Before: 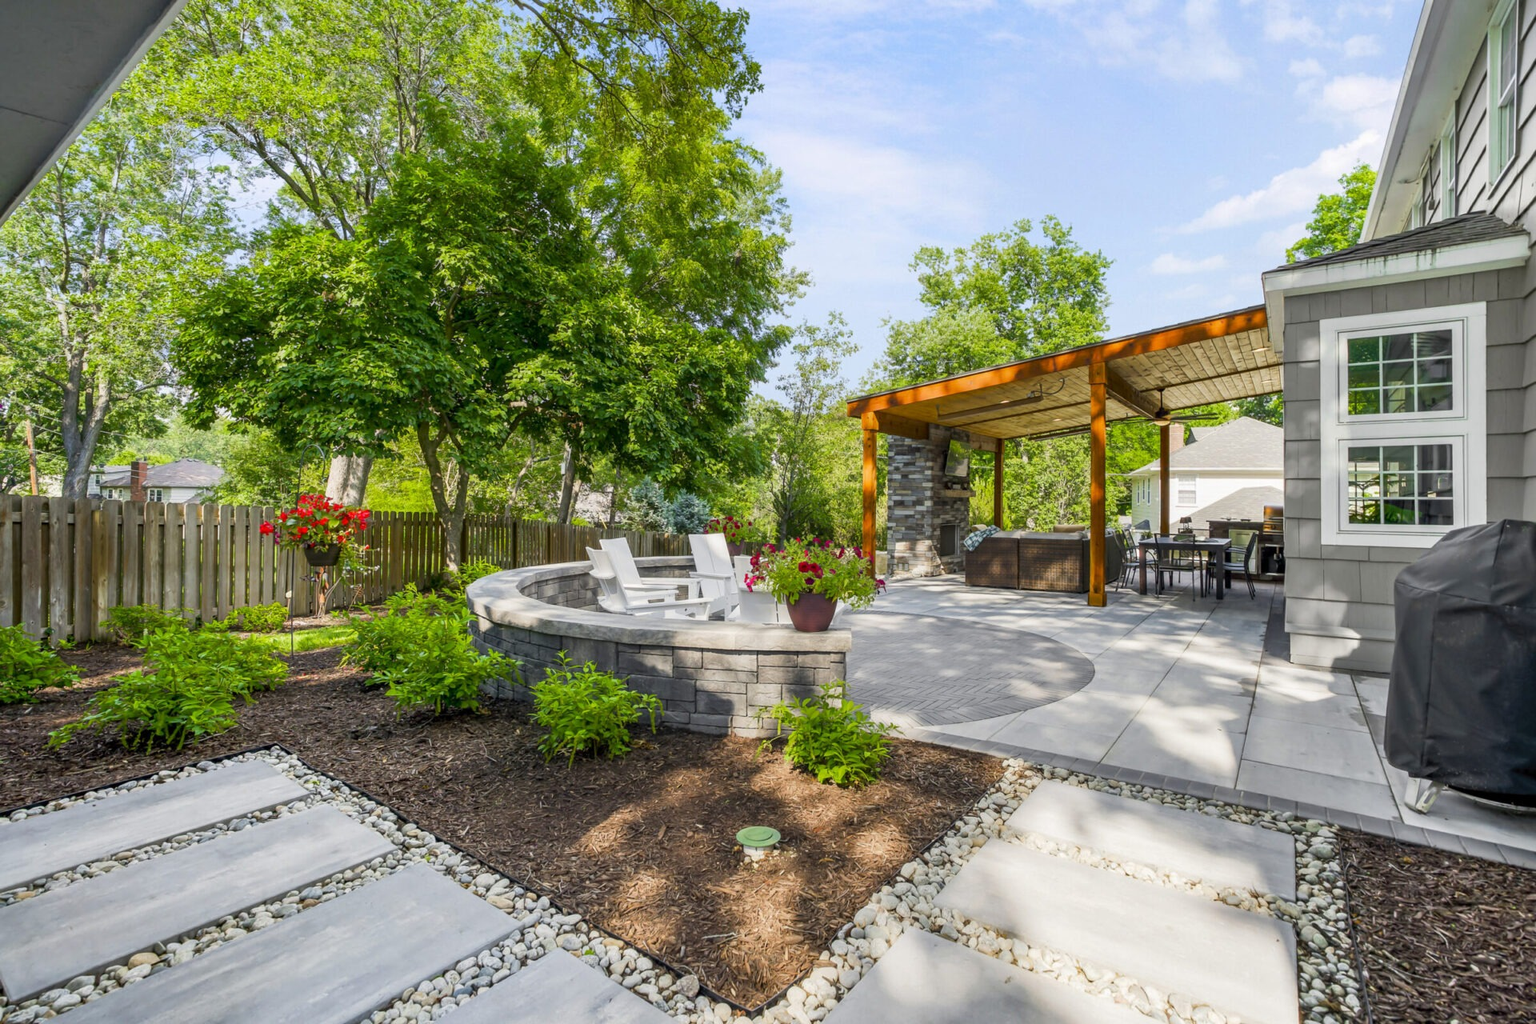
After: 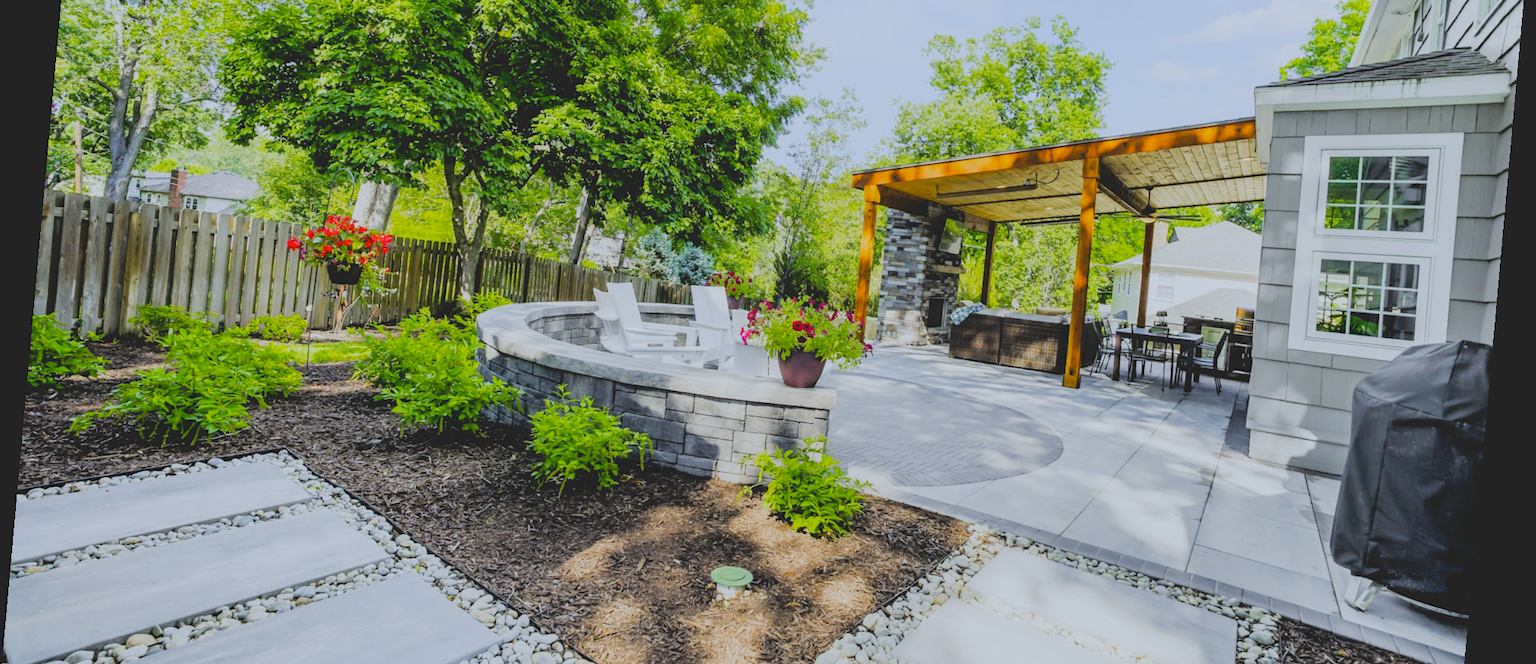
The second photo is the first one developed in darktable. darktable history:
filmic rgb: black relative exposure -3.86 EV, white relative exposure 3.48 EV, hardness 2.63, contrast 1.103
tone curve: curves: ch0 [(0, 0) (0.003, 0.012) (0.011, 0.02) (0.025, 0.032) (0.044, 0.046) (0.069, 0.06) (0.1, 0.09) (0.136, 0.133) (0.177, 0.182) (0.224, 0.247) (0.277, 0.316) (0.335, 0.396) (0.399, 0.48) (0.468, 0.568) (0.543, 0.646) (0.623, 0.717) (0.709, 0.777) (0.801, 0.846) (0.898, 0.912) (1, 1)], preserve colors none
rotate and perspective: rotation 5.12°, automatic cropping off
crop and rotate: top 25.357%, bottom 13.942%
contrast brightness saturation: contrast -0.28
white balance: red 0.924, blue 1.095
